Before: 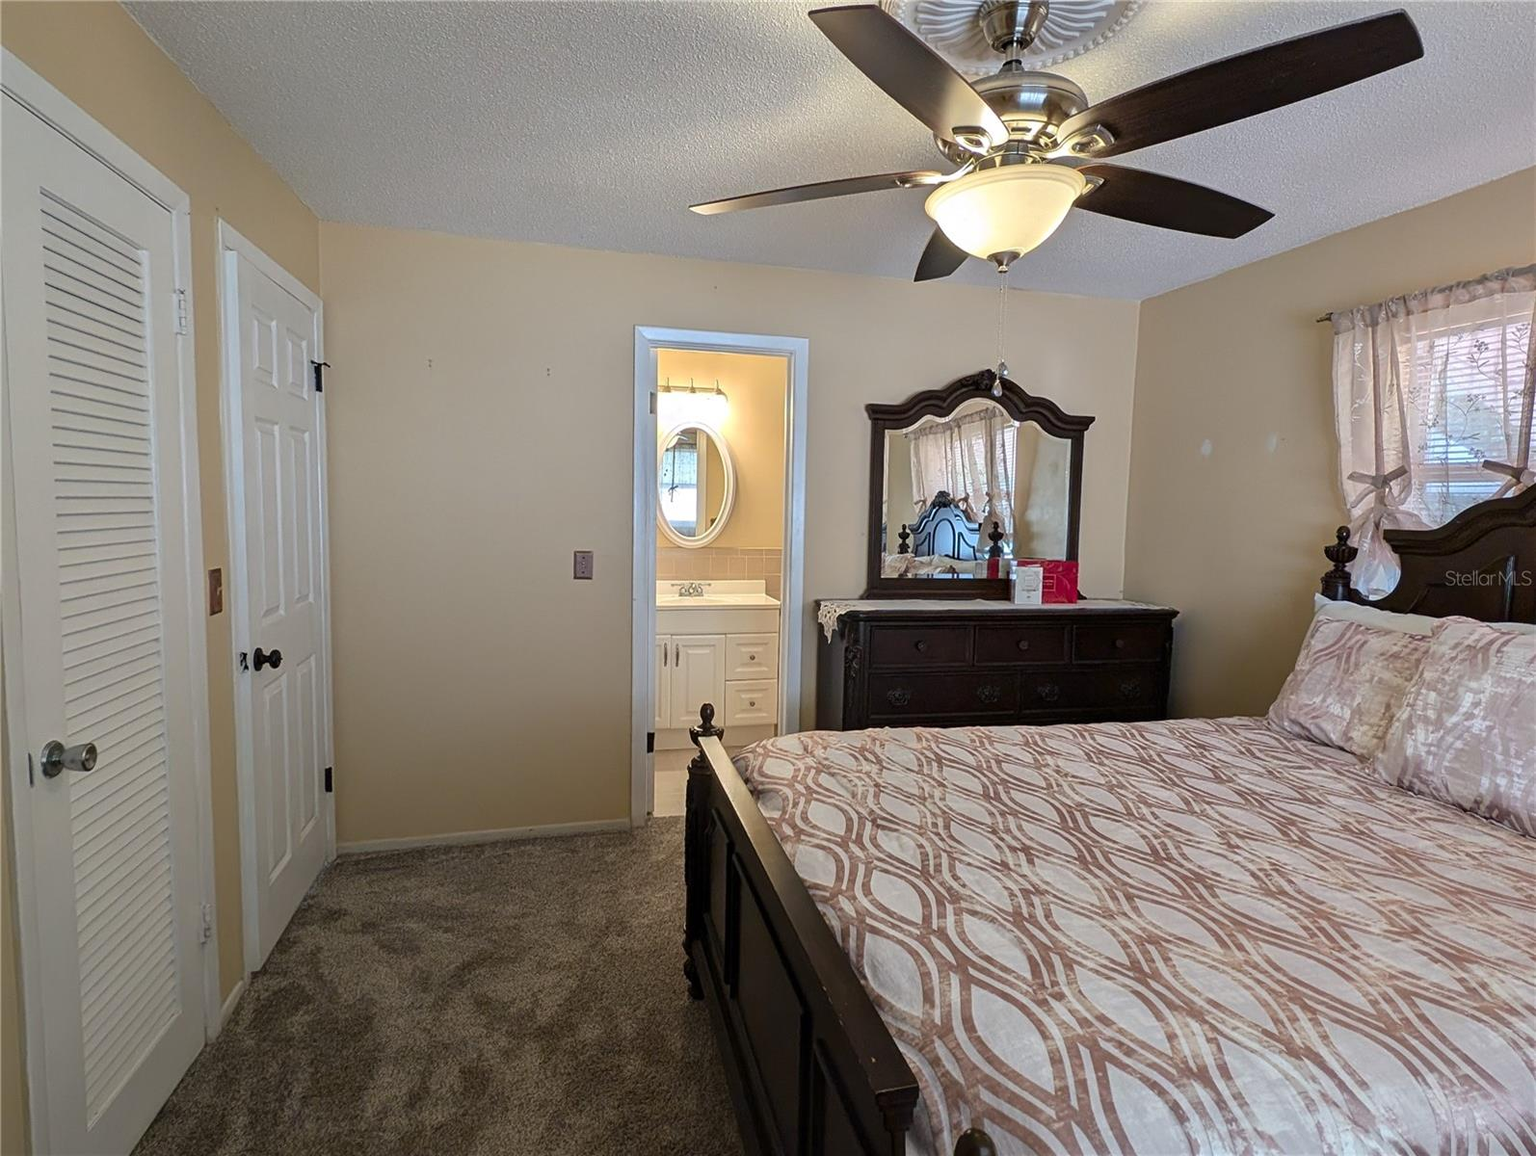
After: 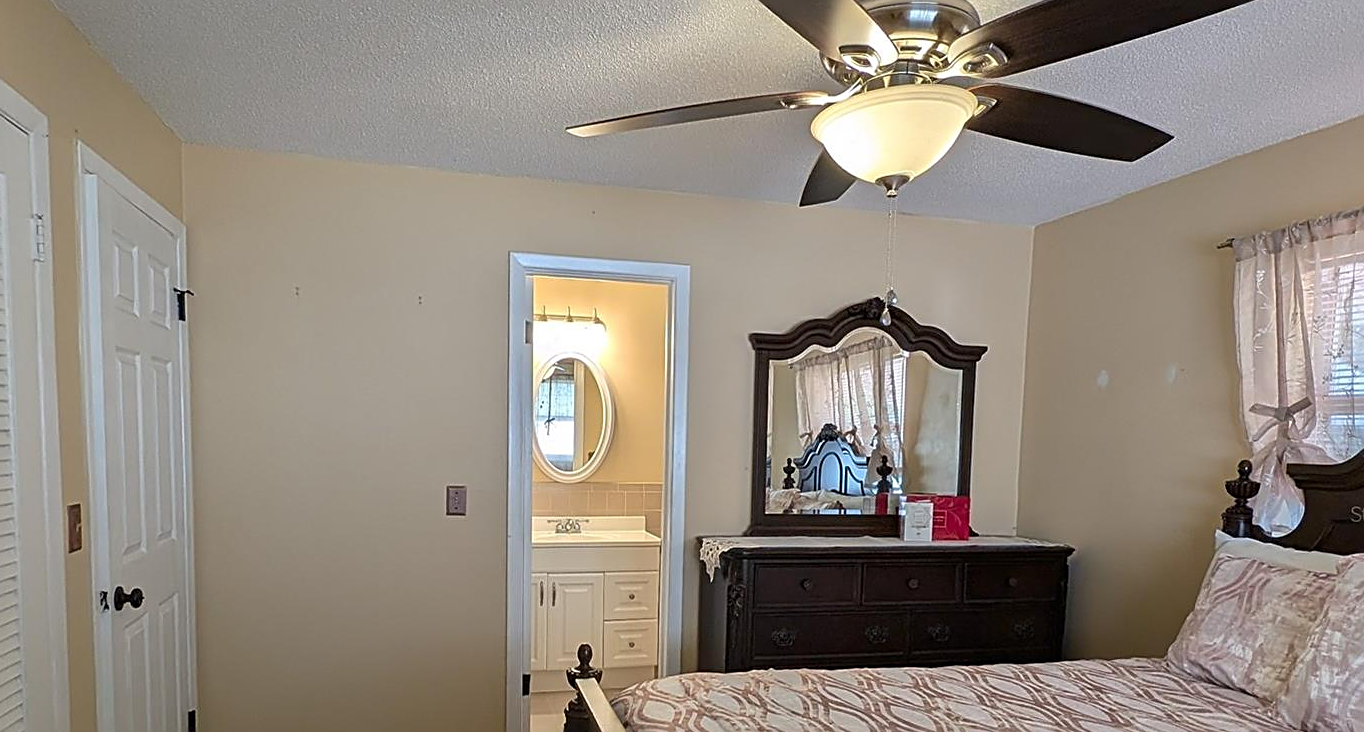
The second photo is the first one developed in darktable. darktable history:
sharpen: amount 0.498
crop and rotate: left 9.371%, top 7.223%, right 5.001%, bottom 31.743%
